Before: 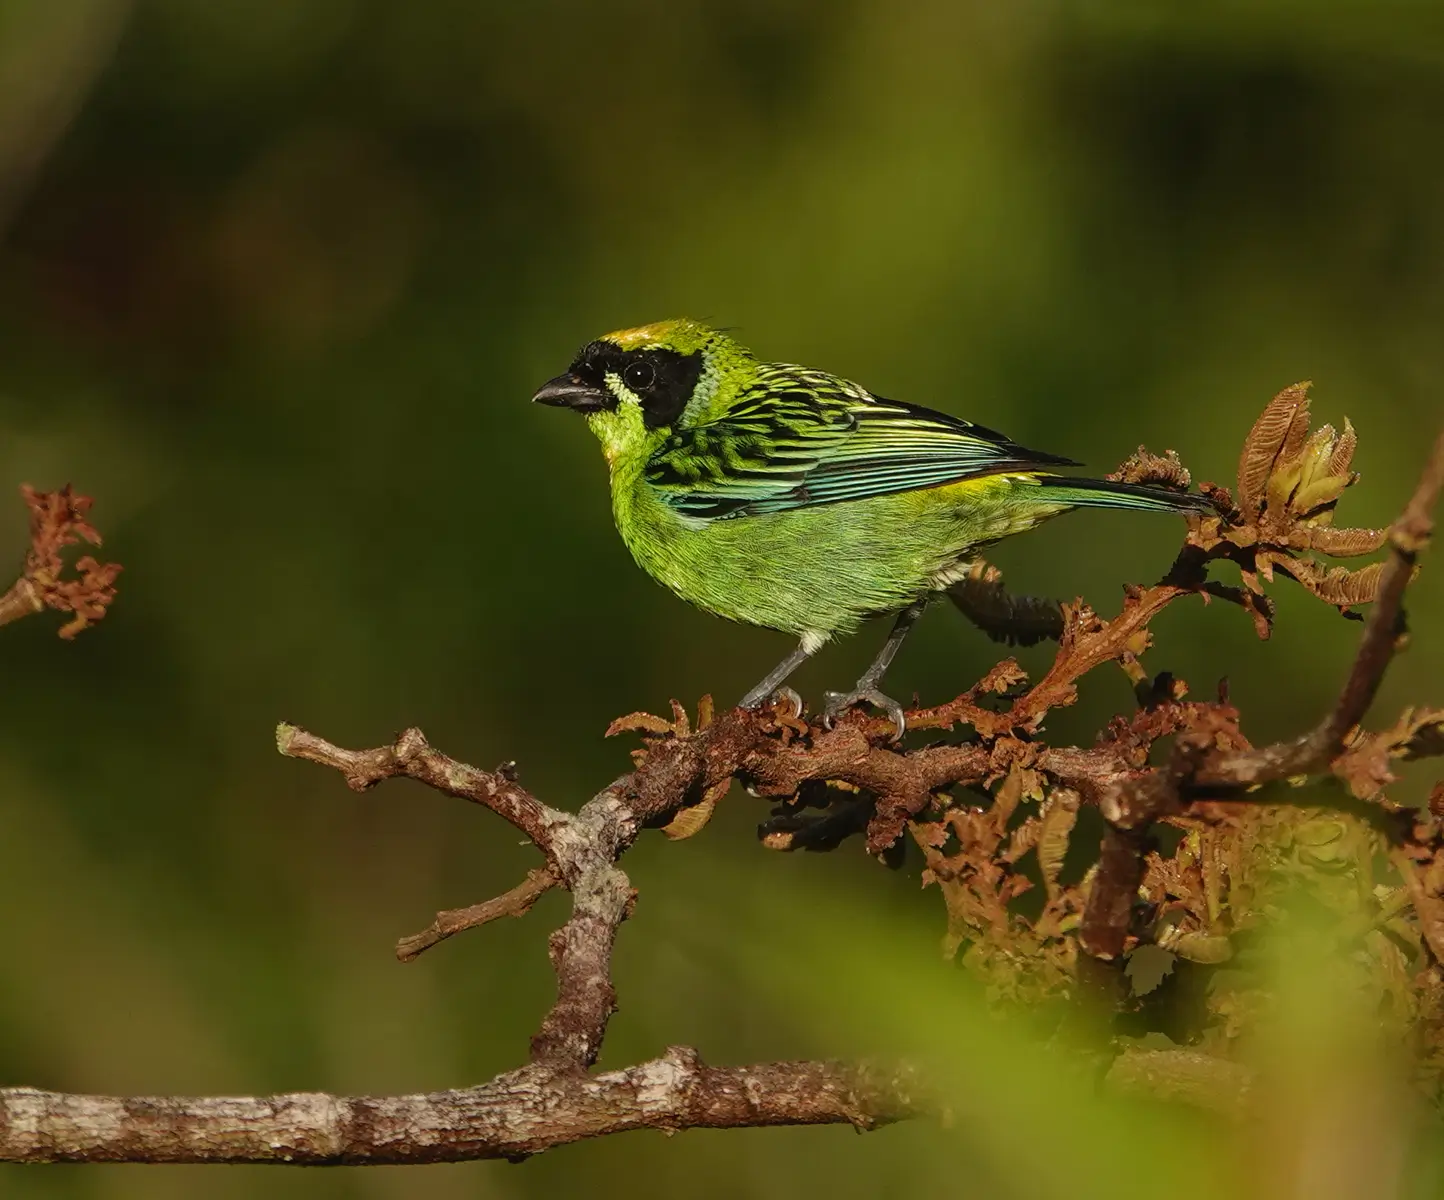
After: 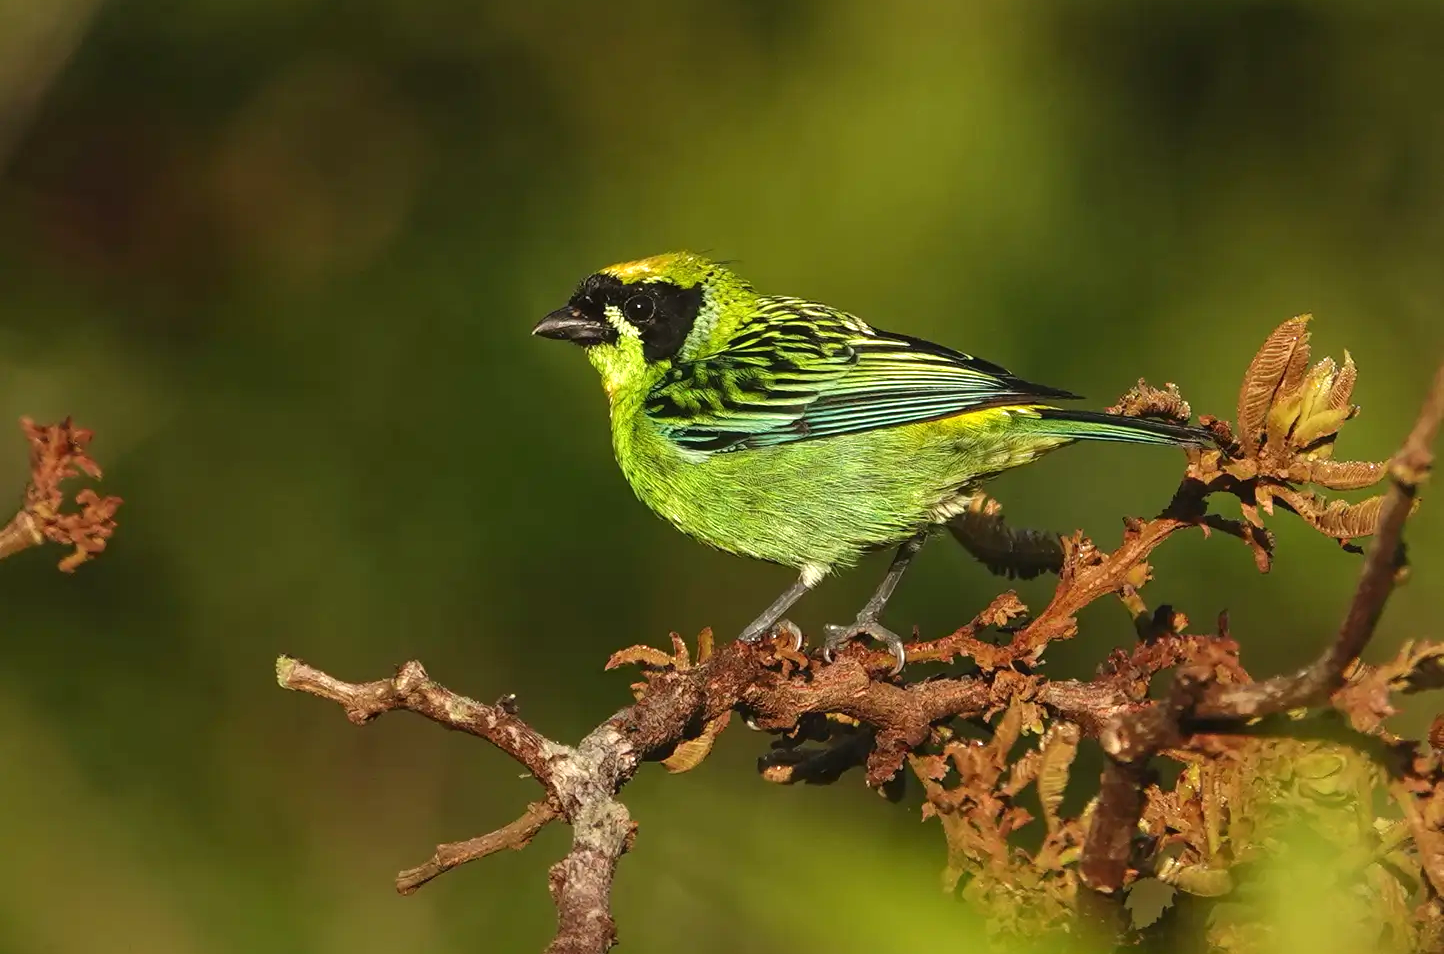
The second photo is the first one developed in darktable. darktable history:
exposure: black level correction 0, exposure 0.696 EV, compensate highlight preservation false
crop and rotate: top 5.651%, bottom 14.772%
